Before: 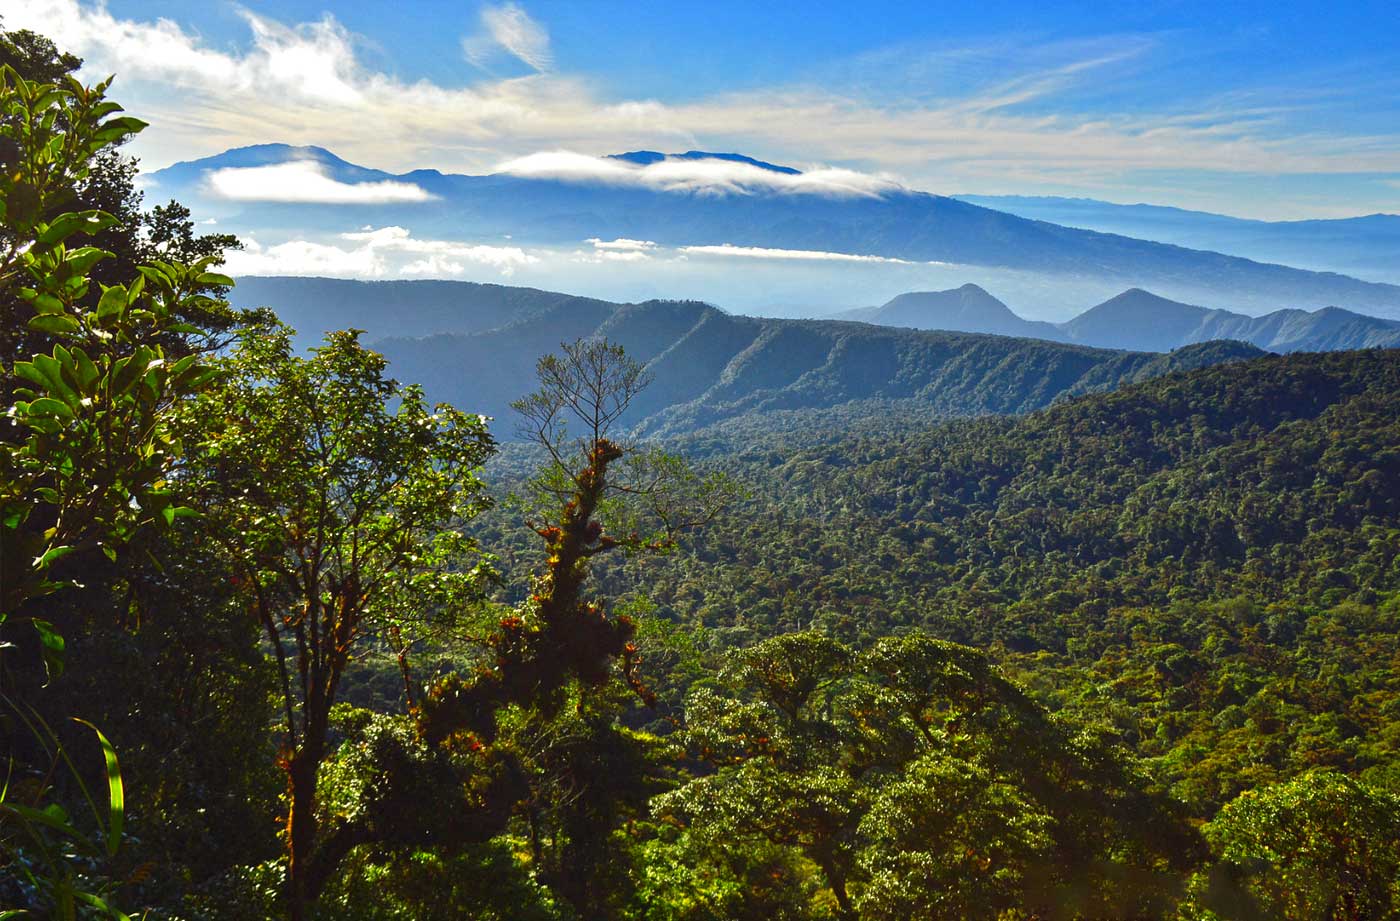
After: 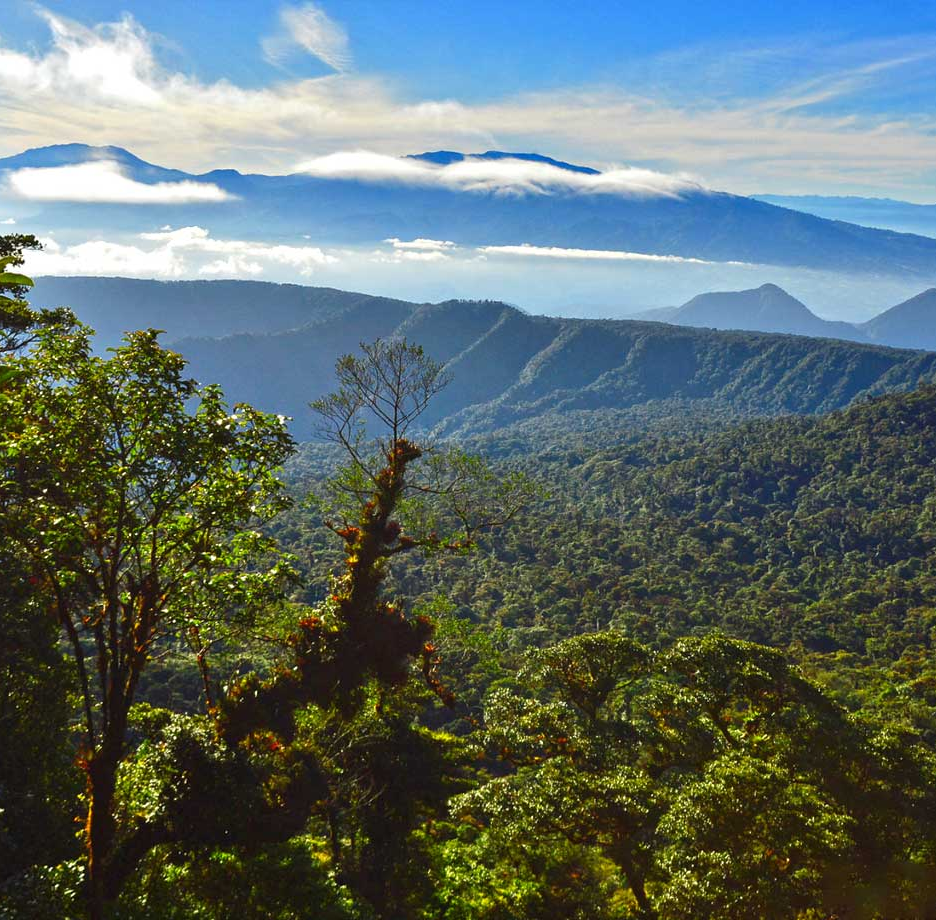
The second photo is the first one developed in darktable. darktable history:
crop and rotate: left 14.432%, right 18.661%
